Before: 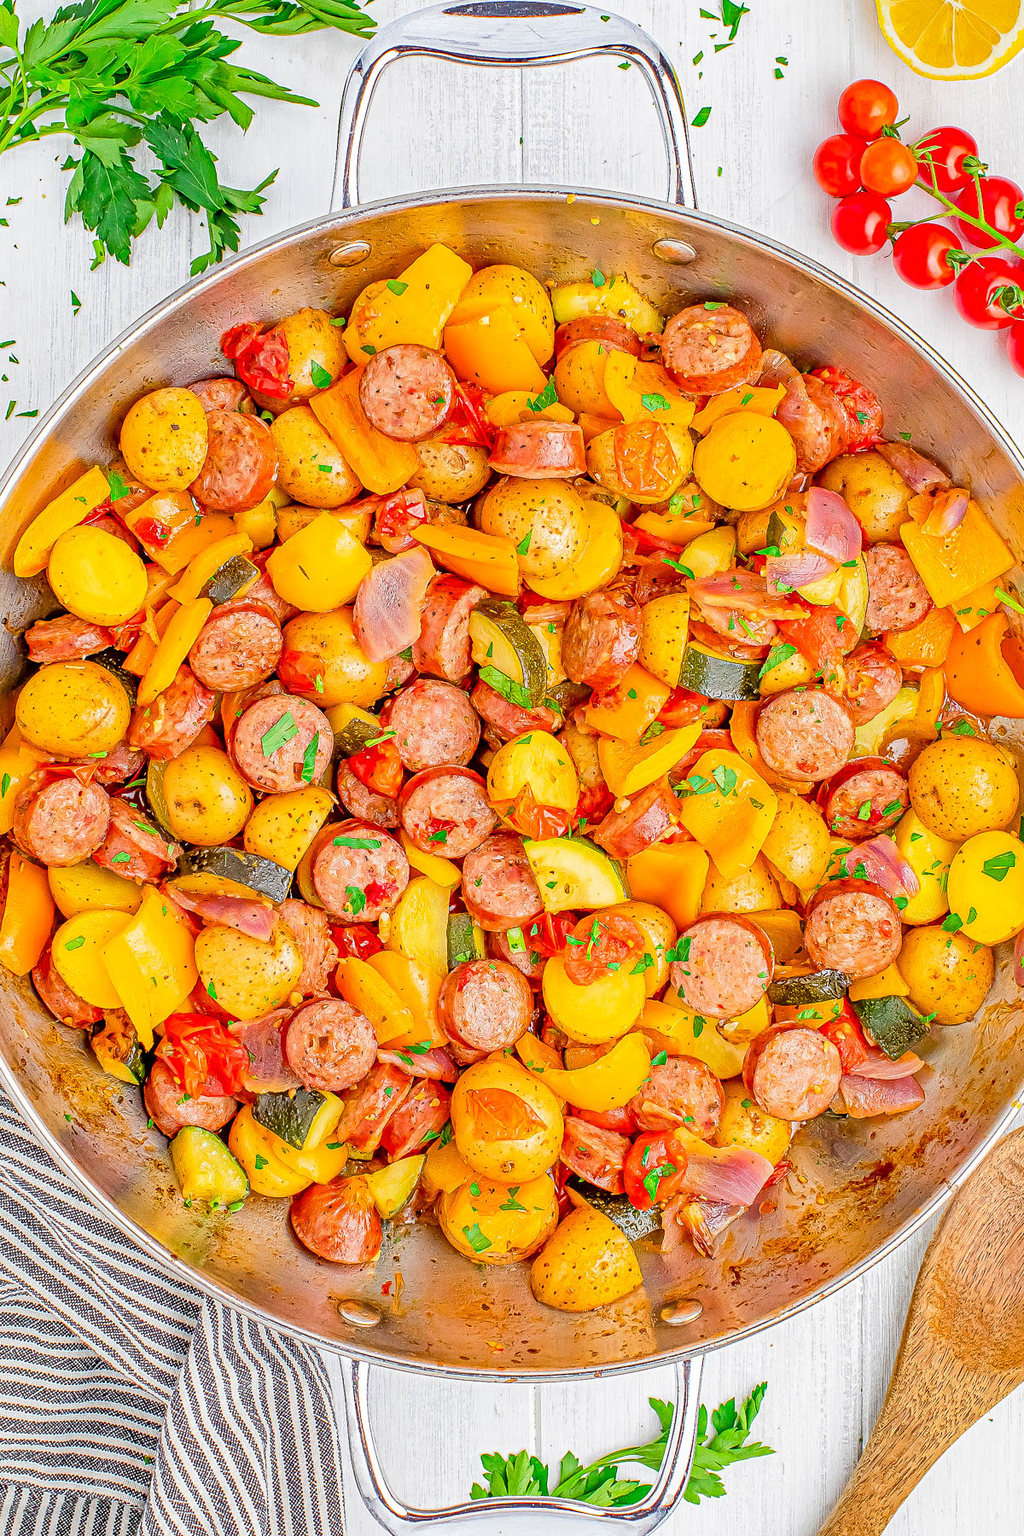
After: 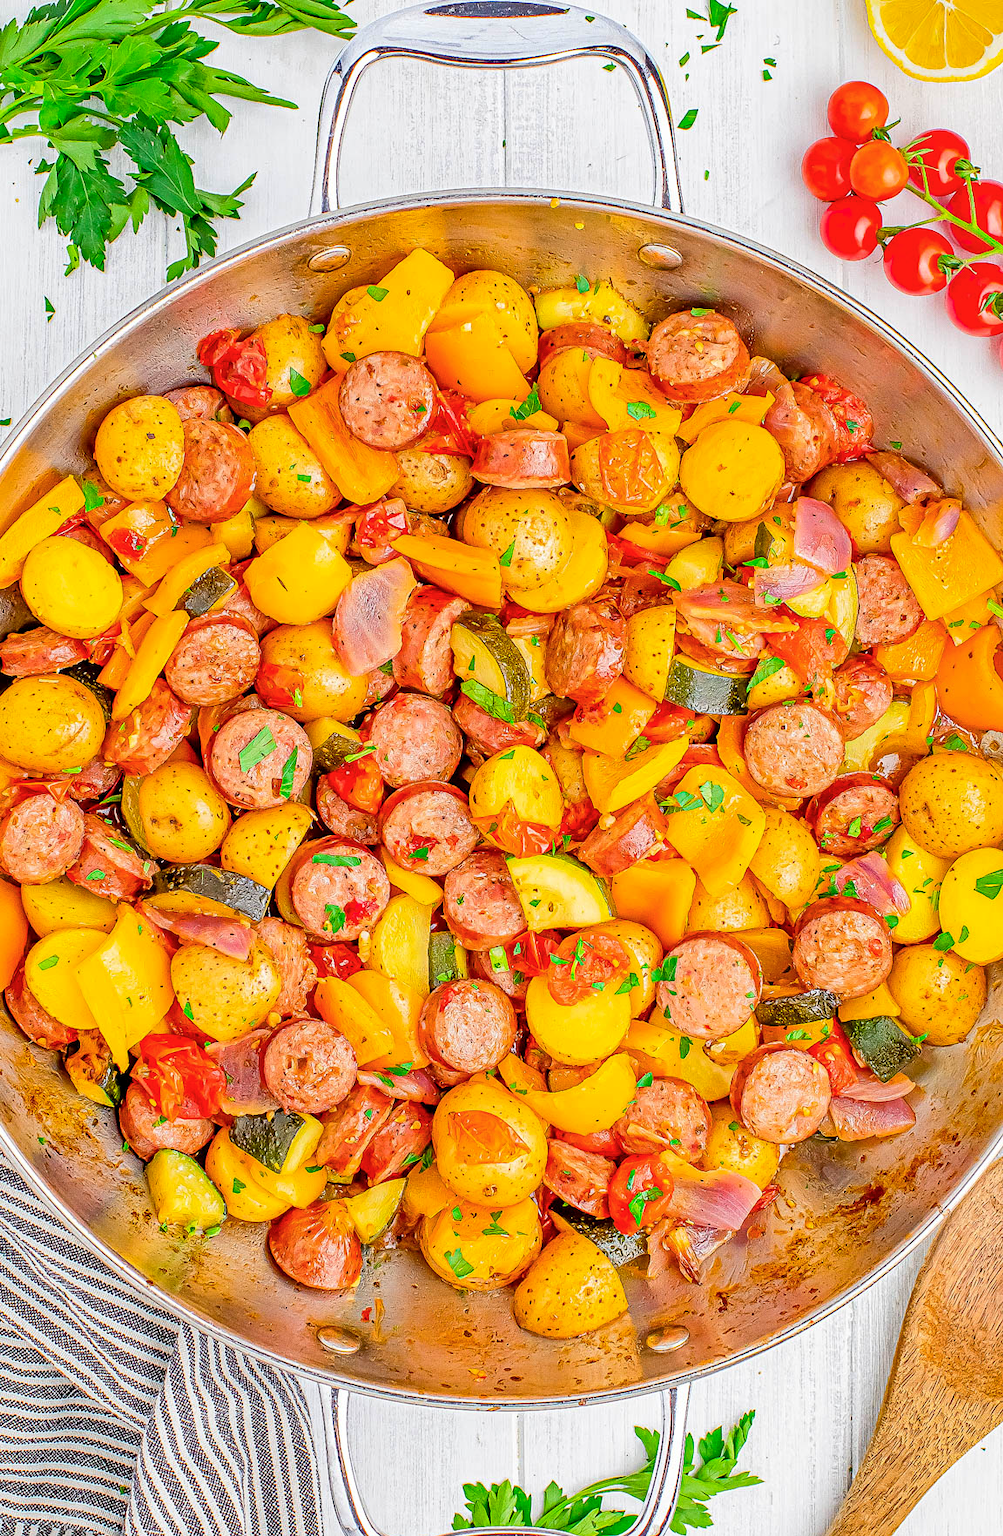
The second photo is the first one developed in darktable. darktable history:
color balance rgb: perceptual saturation grading › global saturation -0.826%, global vibrance 20%
crop and rotate: left 2.743%, right 1.254%, bottom 1.961%
exposure: black level correction 0.001, compensate highlight preservation false
